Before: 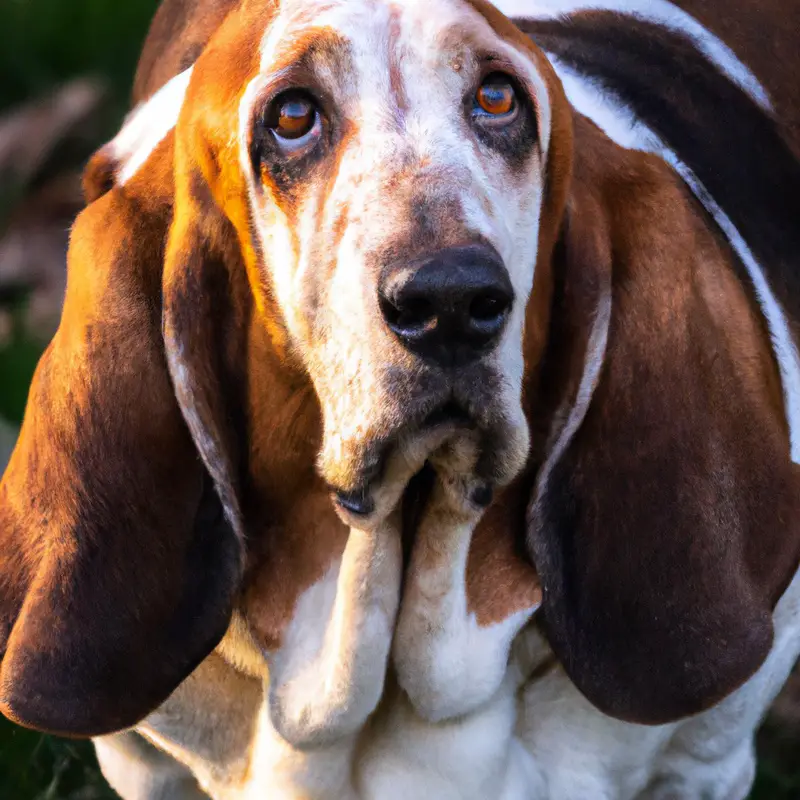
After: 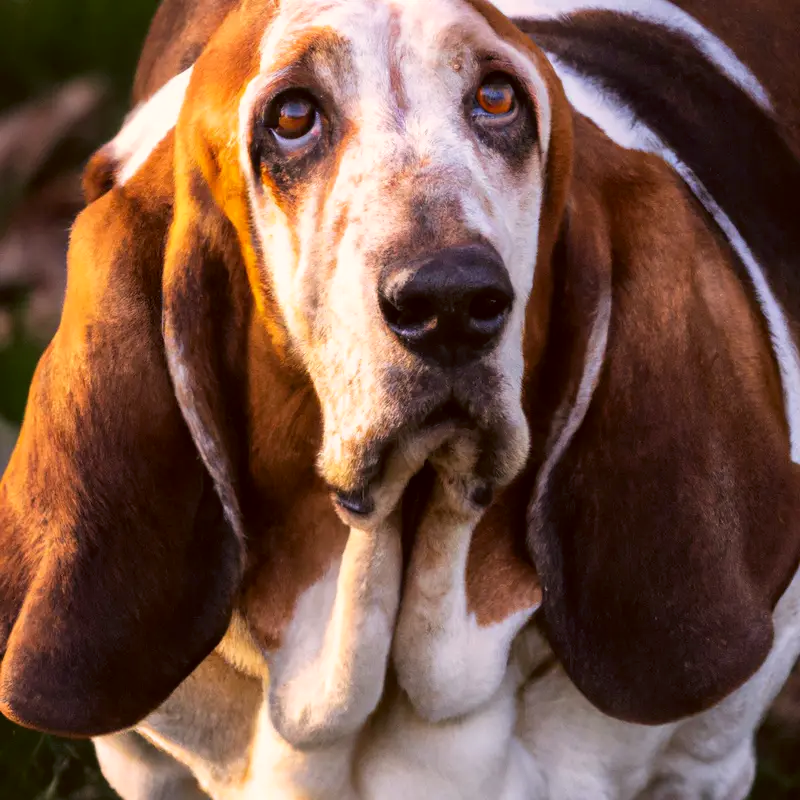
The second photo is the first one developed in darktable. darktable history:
color correction: highlights a* 6.62, highlights b* 7.76, shadows a* 6.56, shadows b* 7.41, saturation 0.927
